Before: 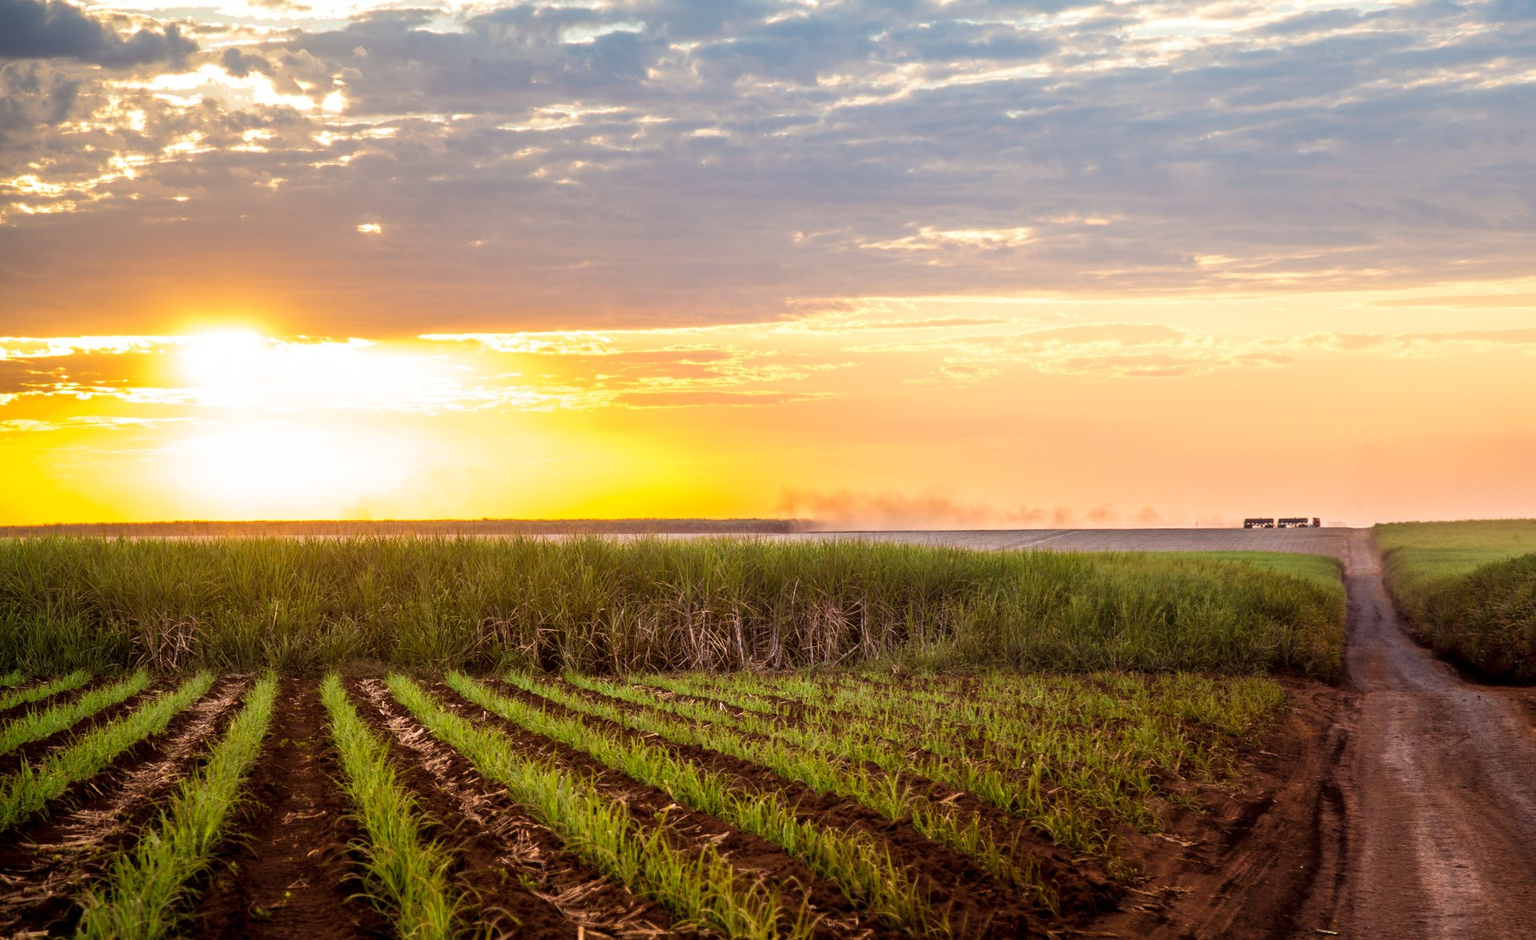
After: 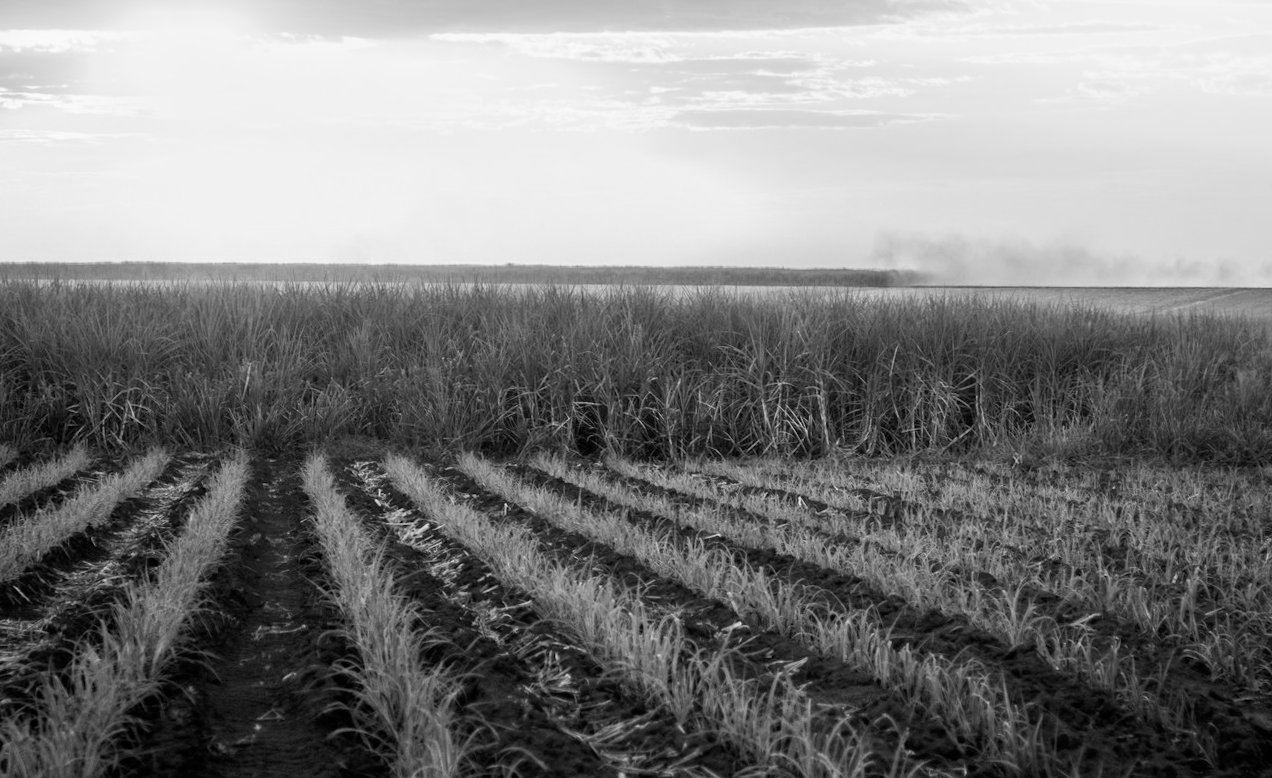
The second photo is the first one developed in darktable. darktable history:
shadows and highlights: shadows -24.28, highlights 49.77, soften with gaussian
monochrome: a 30.25, b 92.03
base curve: preserve colors none
crop and rotate: angle -0.82°, left 3.85%, top 31.828%, right 27.992%
